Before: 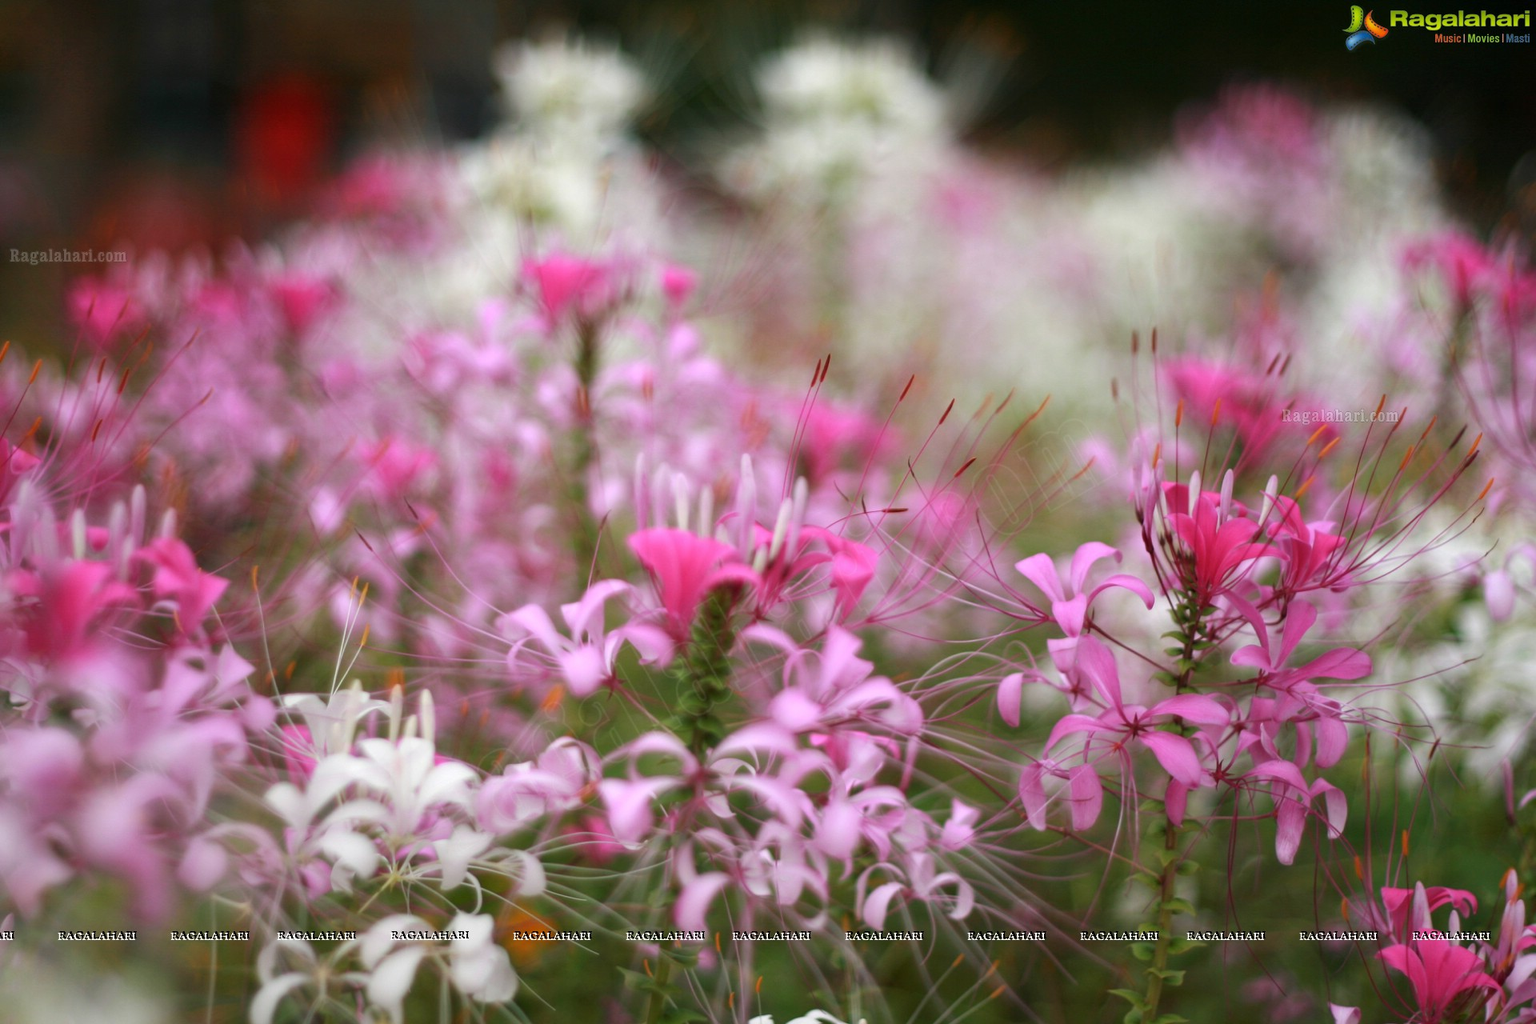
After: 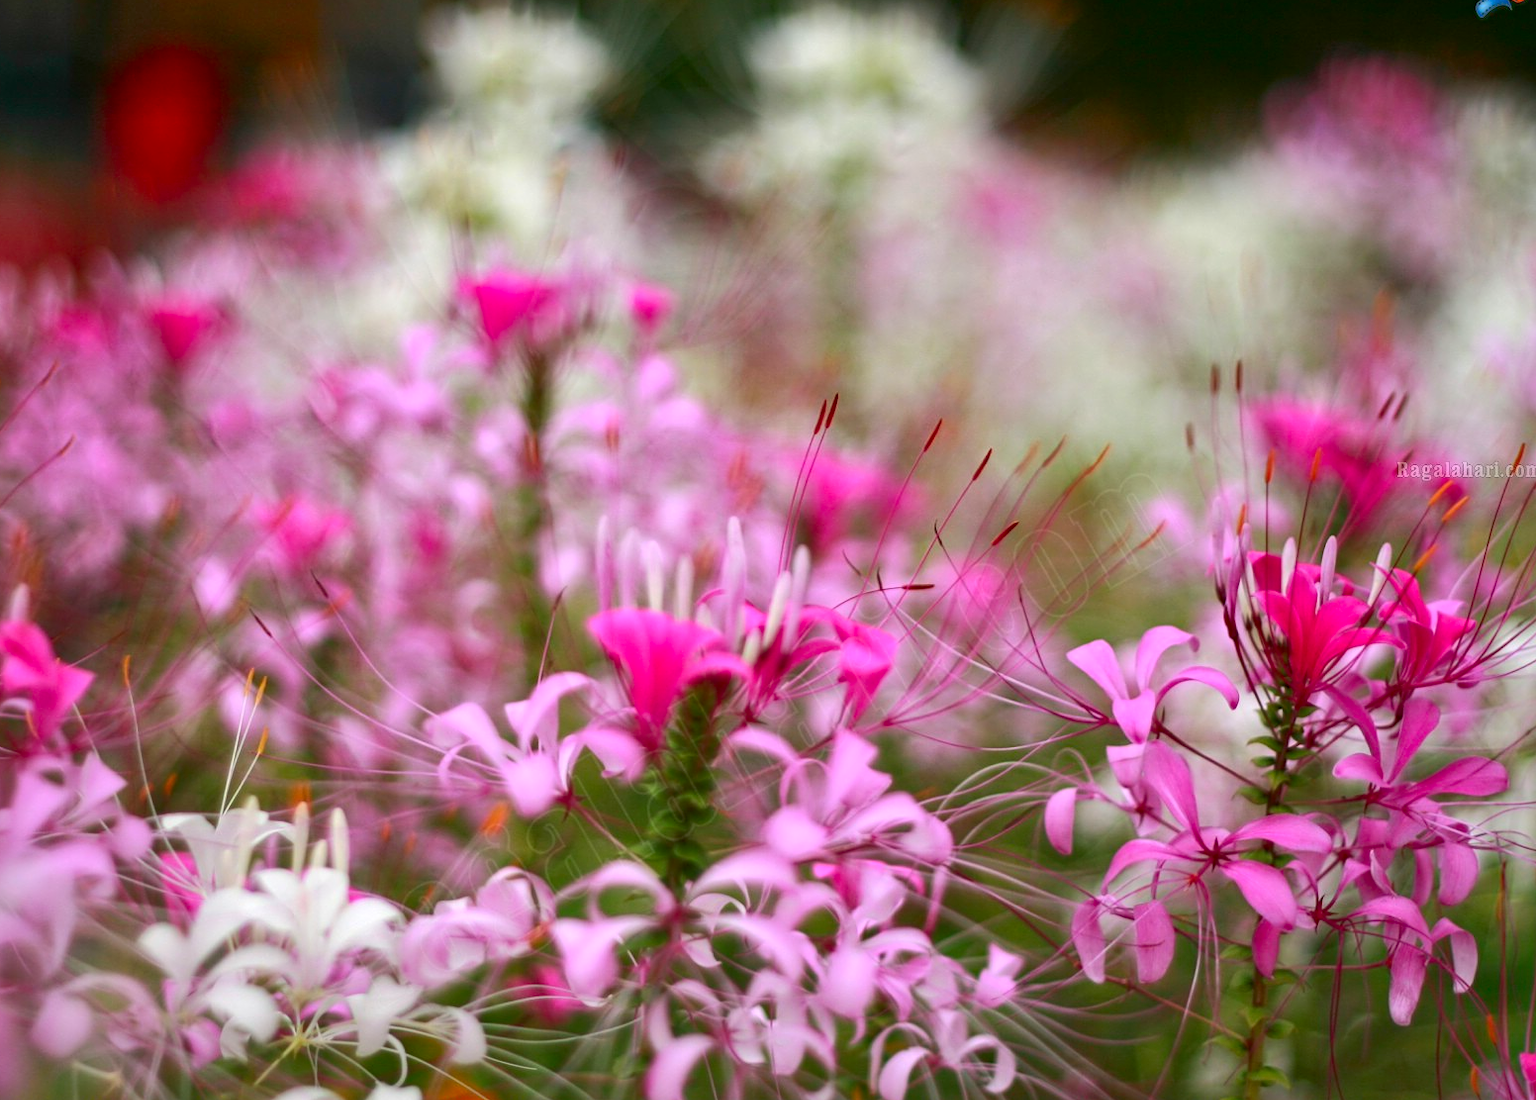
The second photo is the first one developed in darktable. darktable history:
shadows and highlights: on, module defaults
contrast brightness saturation: contrast 0.177, saturation 0.305
crop: left 9.956%, top 3.579%, right 9.209%, bottom 9.54%
contrast equalizer: octaves 7, y [[0.502, 0.505, 0.512, 0.529, 0.564, 0.588], [0.5 ×6], [0.502, 0.505, 0.512, 0.529, 0.564, 0.588], [0, 0.001, 0.001, 0.004, 0.008, 0.011], [0, 0.001, 0.001, 0.004, 0.008, 0.011]]
